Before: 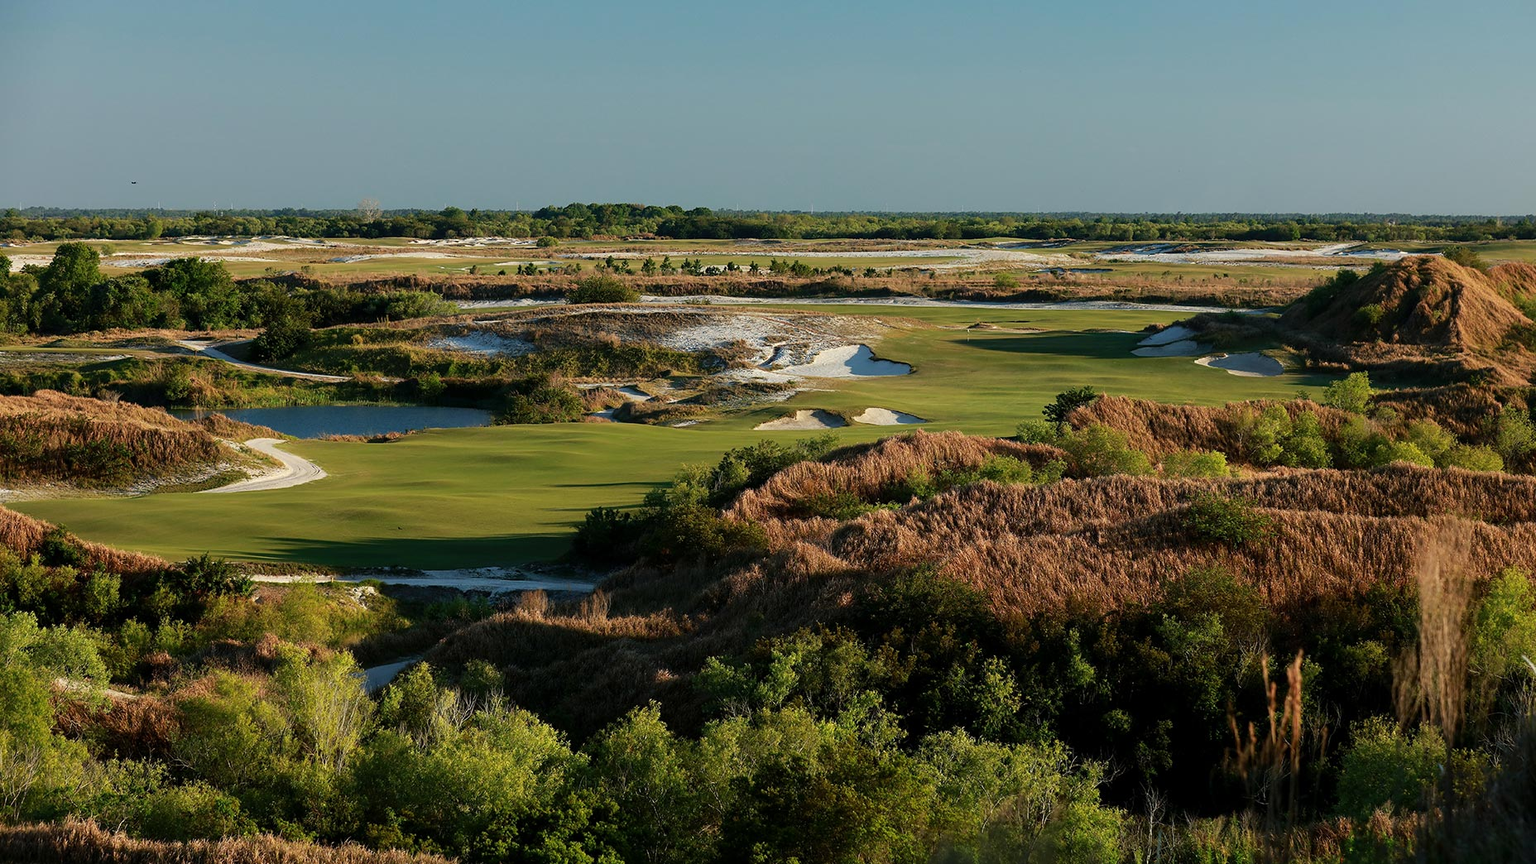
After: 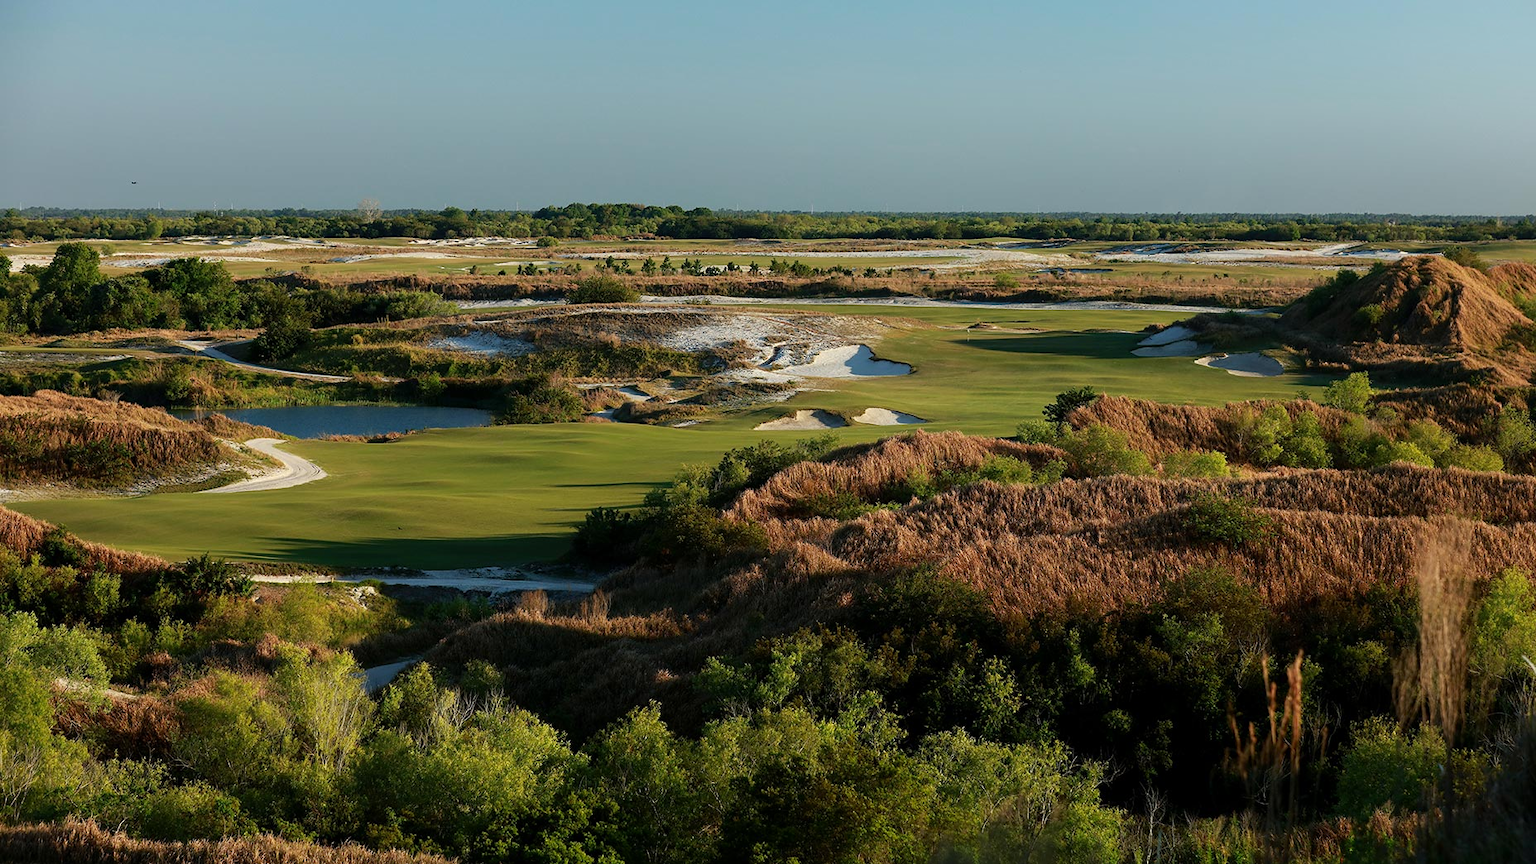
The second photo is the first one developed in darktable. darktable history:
shadows and highlights: shadows -21.13, highlights 98.36, soften with gaussian
